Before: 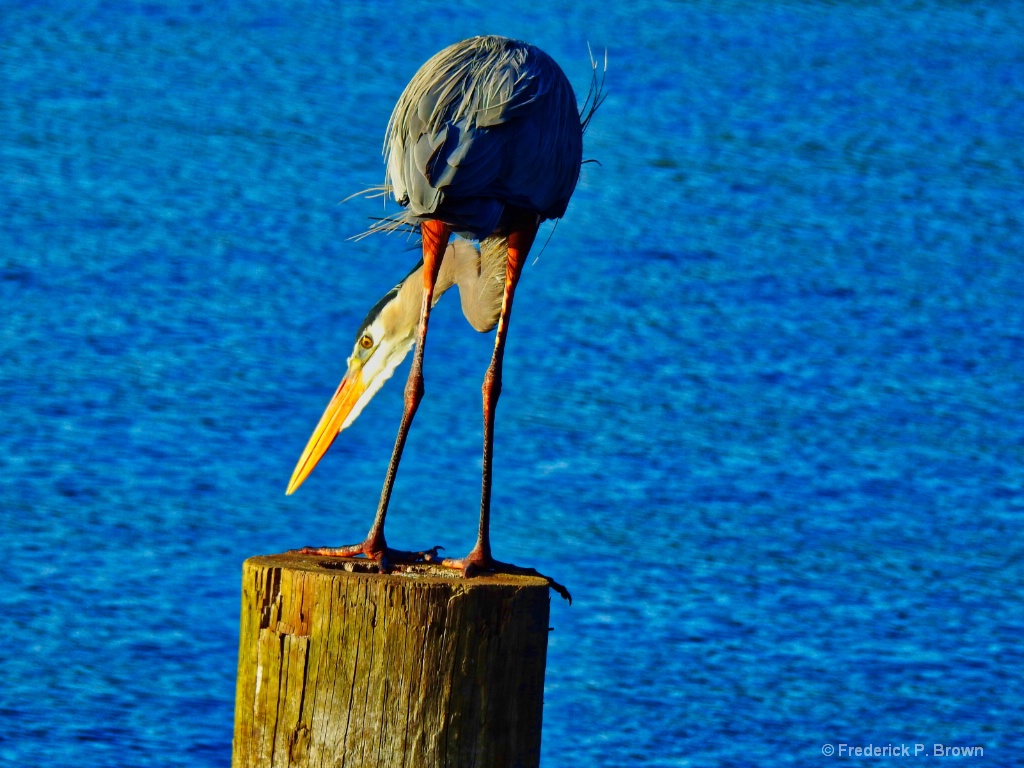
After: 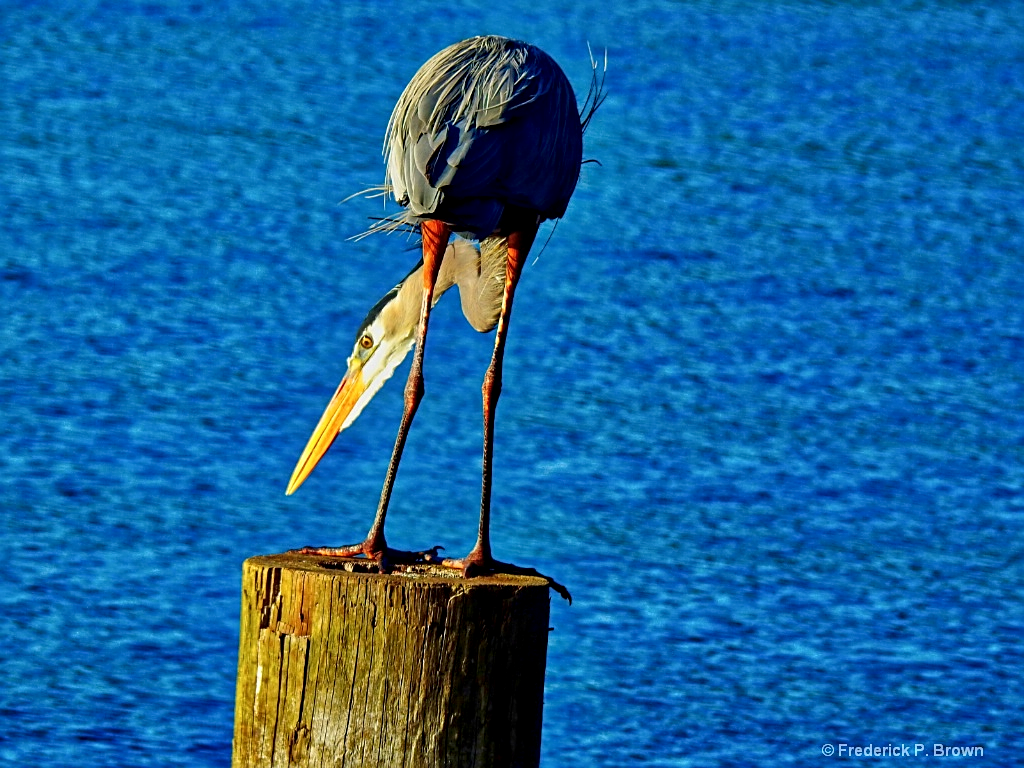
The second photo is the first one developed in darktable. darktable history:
sharpen: on, module defaults
local contrast: highlights 89%, shadows 79%
exposure: exposure -0.069 EV, compensate highlight preservation false
